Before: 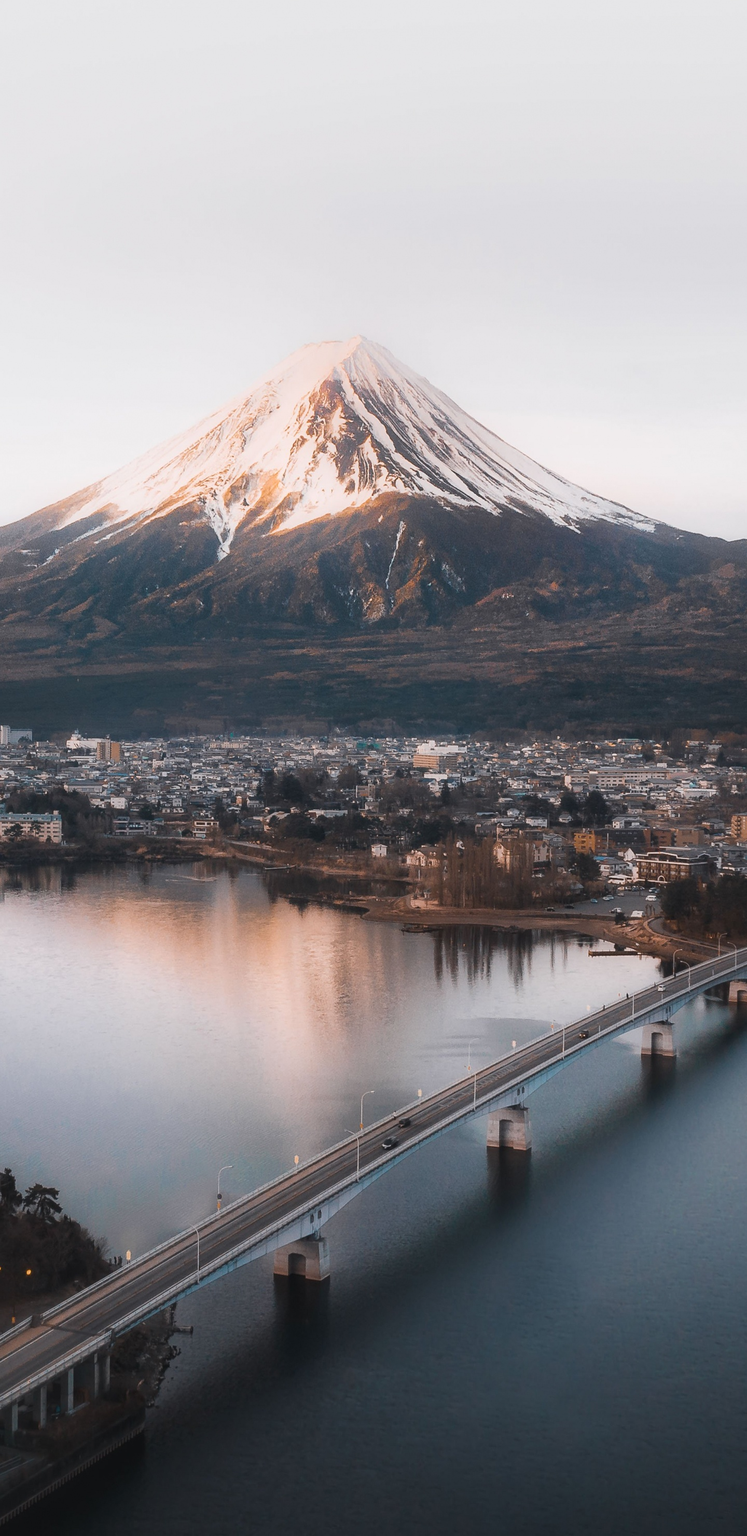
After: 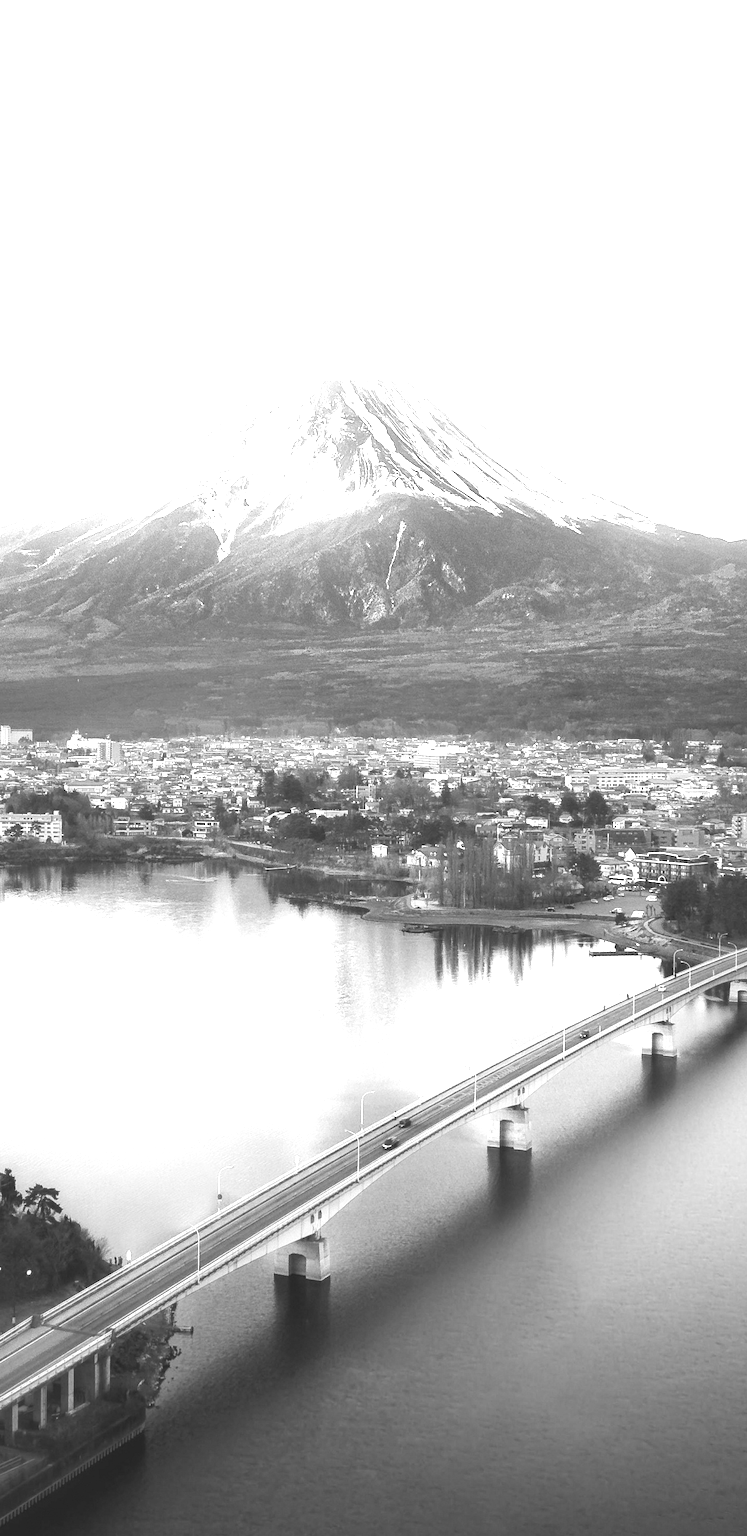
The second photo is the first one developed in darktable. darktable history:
tone equalizer: smoothing diameter 2.05%, edges refinement/feathering 21.4, mask exposure compensation -1.57 EV, filter diffusion 5
exposure: black level correction 0, exposure 1.505 EV, compensate exposure bias true, compensate highlight preservation false
contrast brightness saturation: contrast 0.149, brightness 0.05
color calibration: output gray [0.25, 0.35, 0.4, 0], illuminant custom, x 0.263, y 0.52, temperature 7034.07 K
